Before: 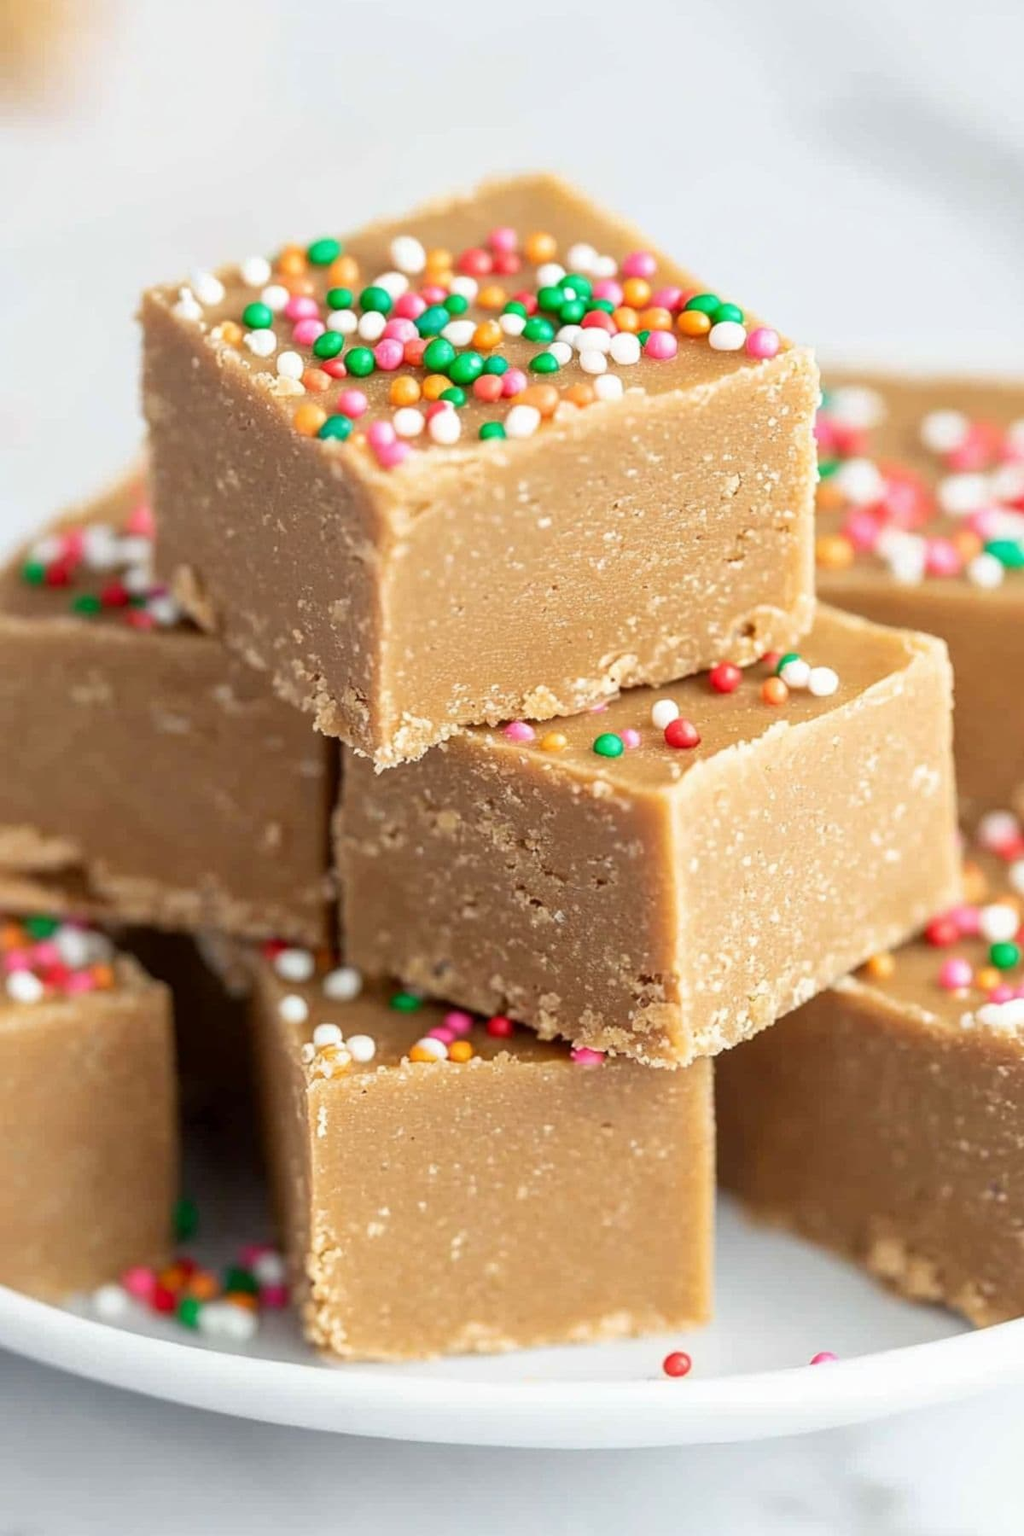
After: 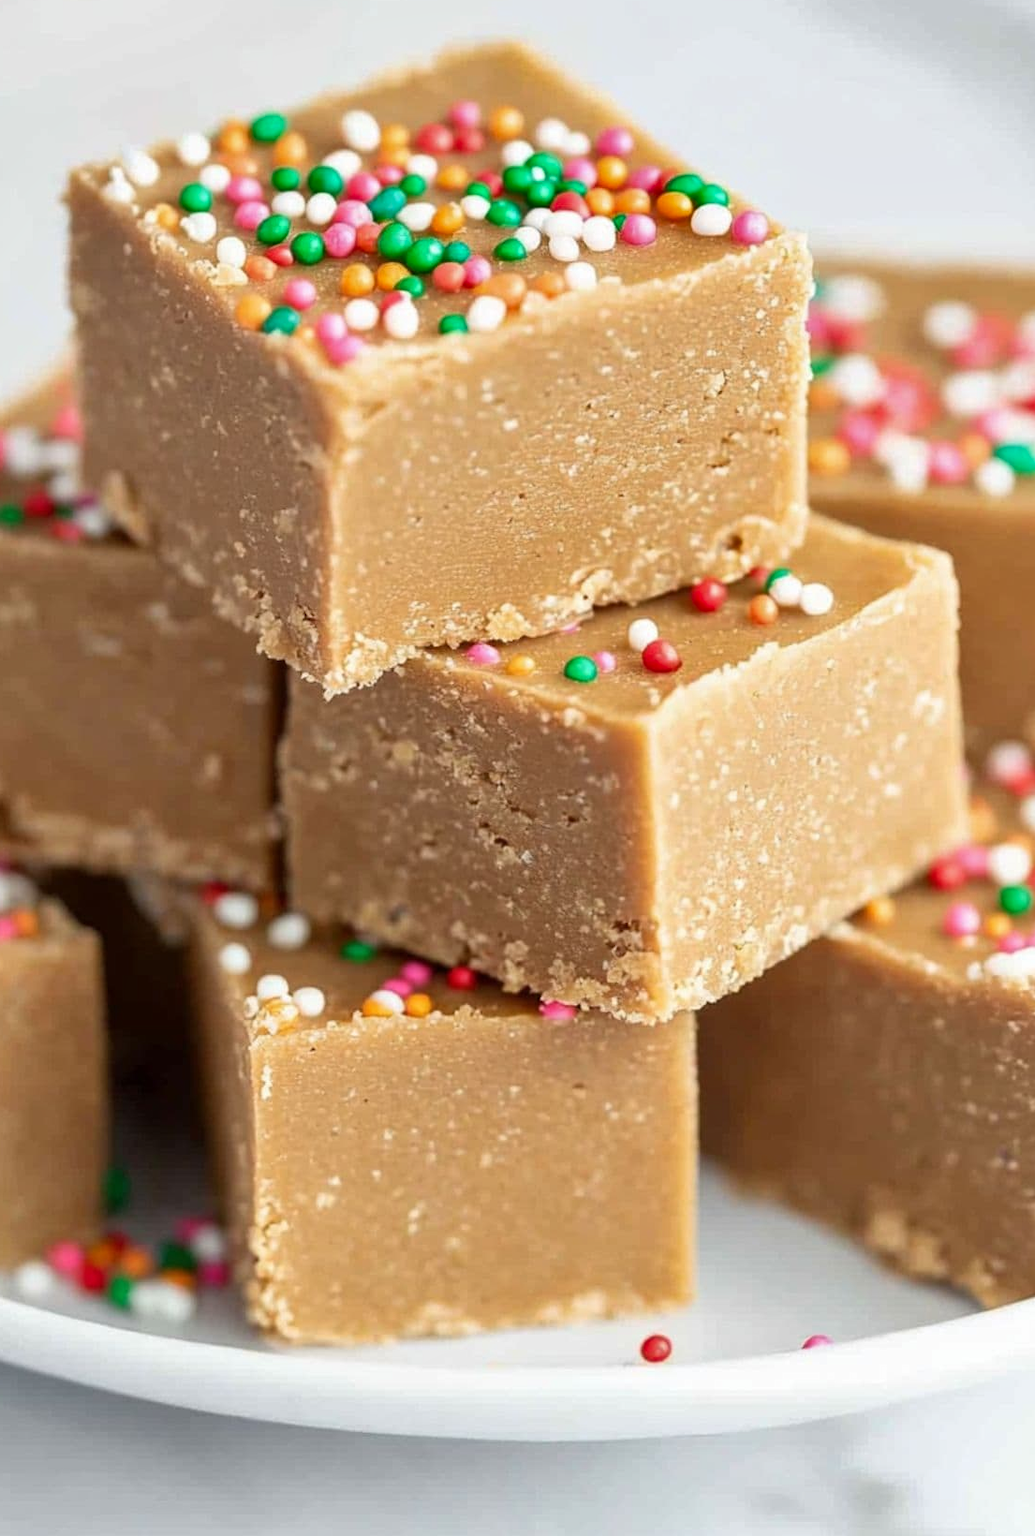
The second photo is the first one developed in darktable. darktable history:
crop and rotate: left 7.822%, top 8.859%
shadows and highlights: shadows 36.07, highlights -35.07, soften with gaussian
